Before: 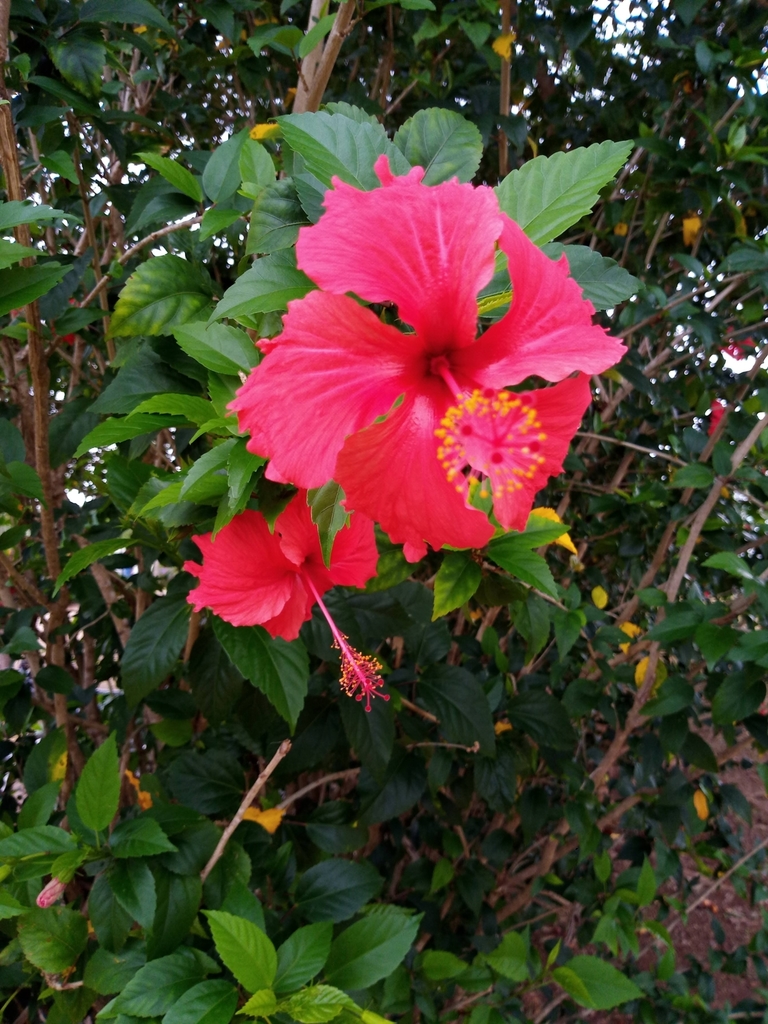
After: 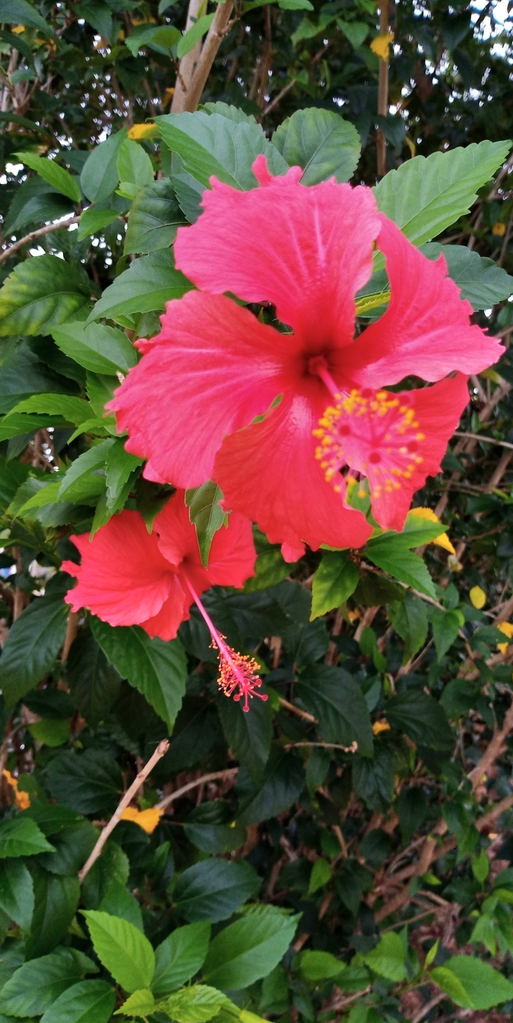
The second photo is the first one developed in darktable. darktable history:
contrast brightness saturation: saturation -0.059
crop and rotate: left 15.936%, right 17.249%
shadows and highlights: low approximation 0.01, soften with gaussian
